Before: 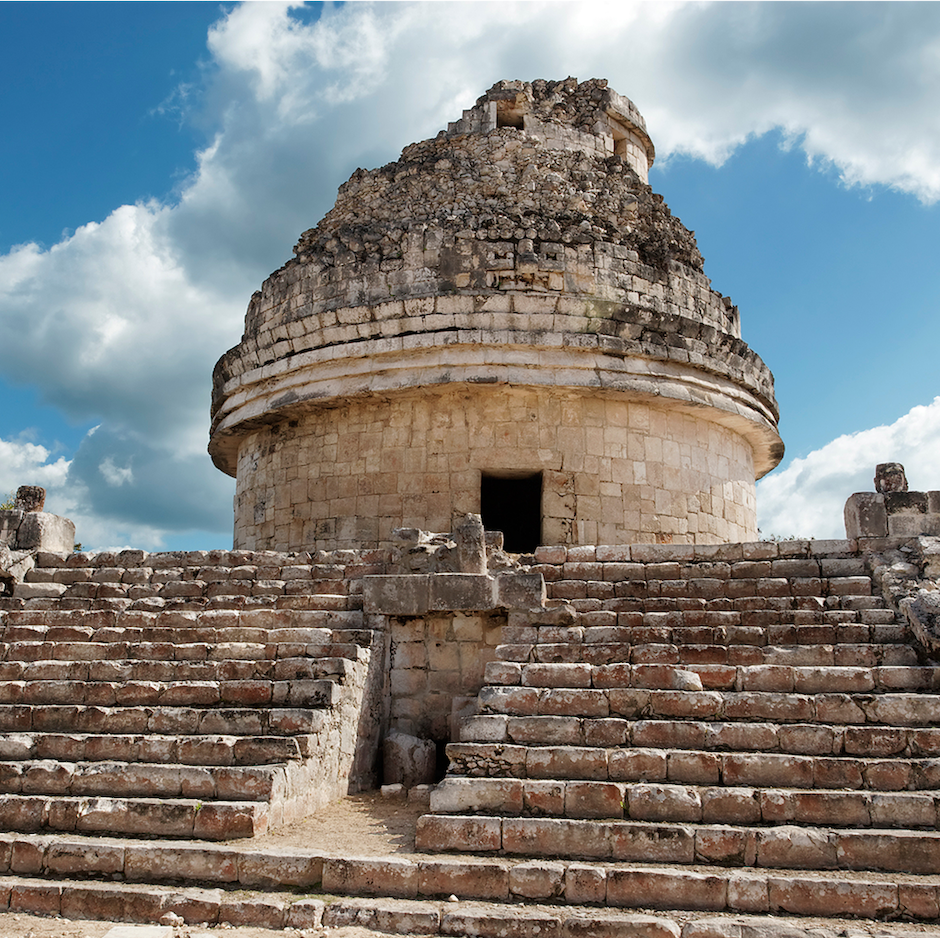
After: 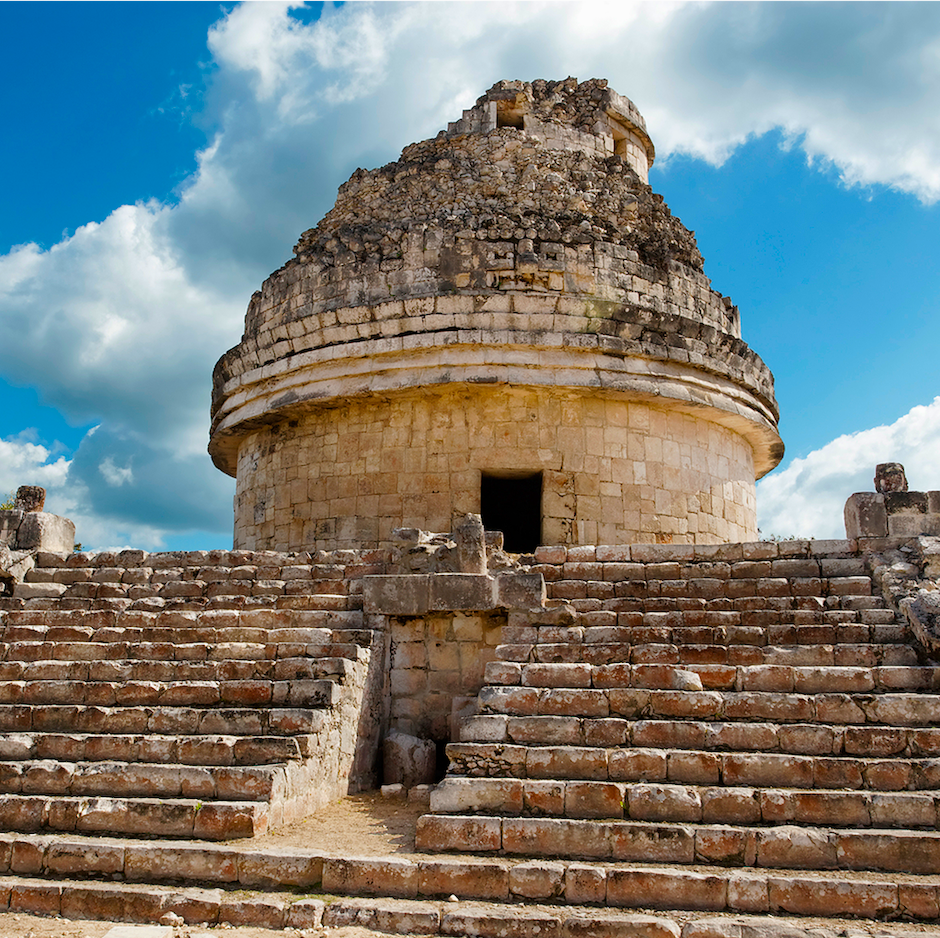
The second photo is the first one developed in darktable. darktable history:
local contrast: mode bilateral grid, contrast 20, coarseness 50, detail 102%, midtone range 0.2
exposure: exposure -0.04 EV, compensate highlight preservation false
color balance rgb: linear chroma grading › global chroma 15%, perceptual saturation grading › global saturation 30%
